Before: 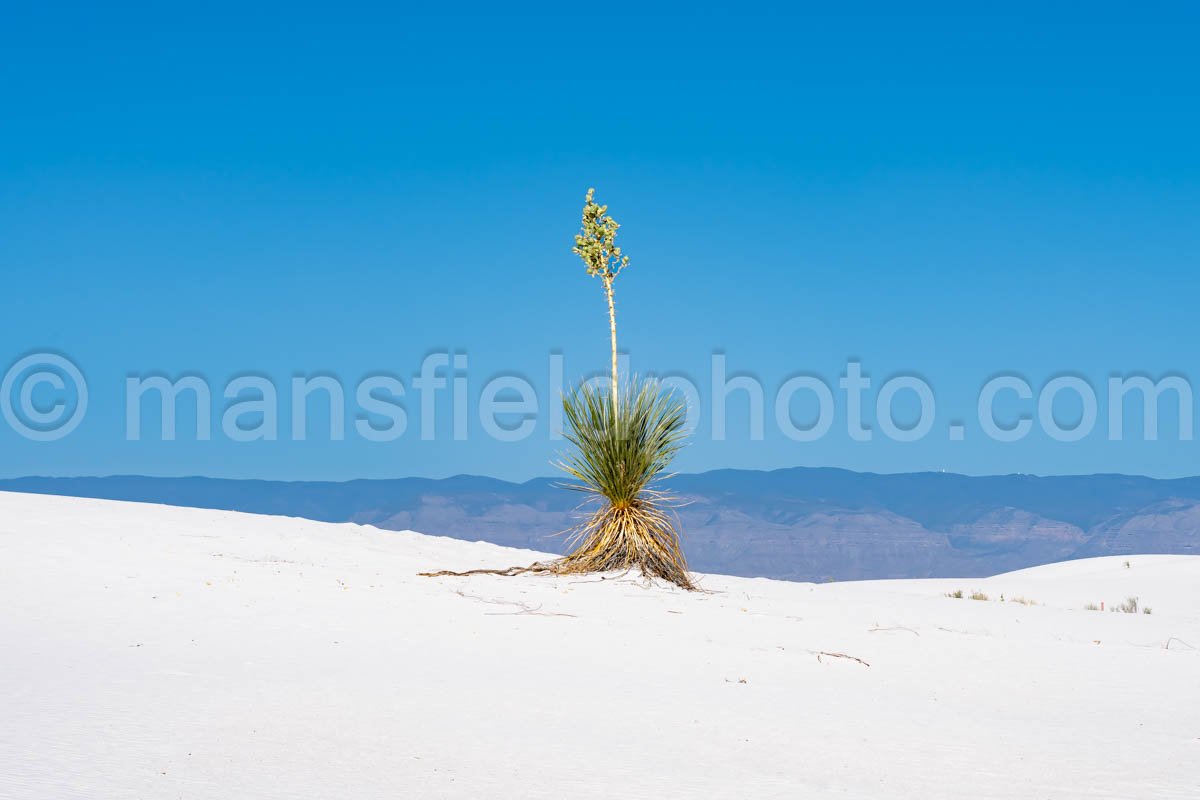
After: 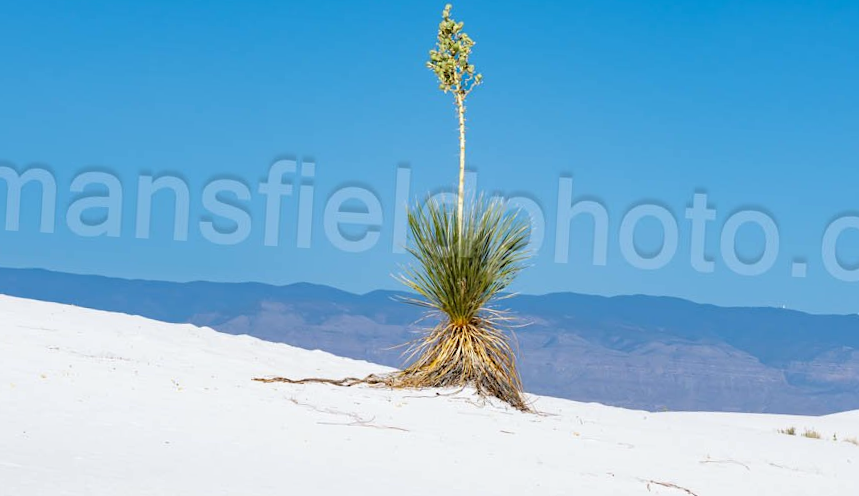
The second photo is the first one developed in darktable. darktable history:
crop and rotate: angle -3.37°, left 9.79%, top 20.73%, right 12.42%, bottom 11.82%
white balance: red 0.986, blue 1.01
exposure: compensate exposure bias true, compensate highlight preservation false
